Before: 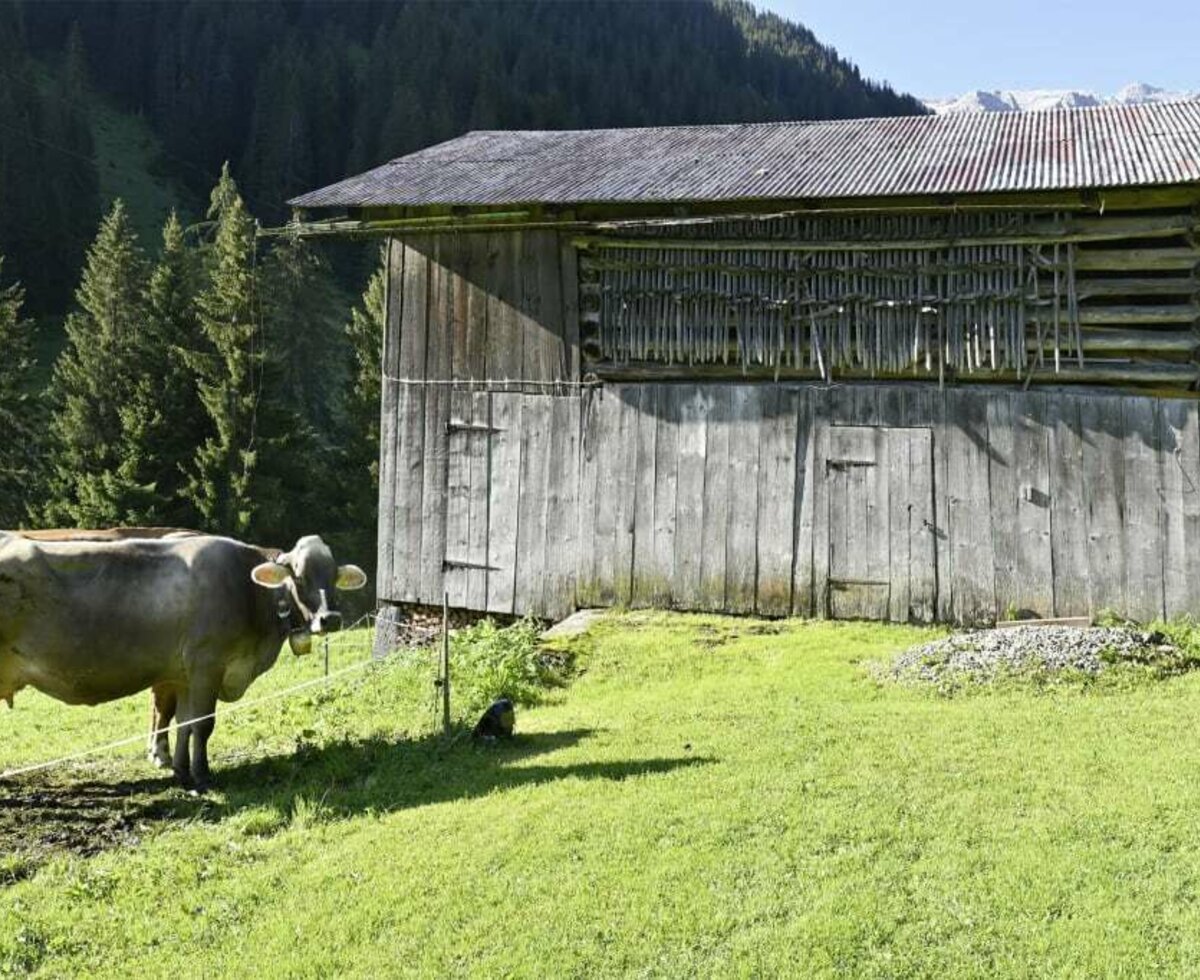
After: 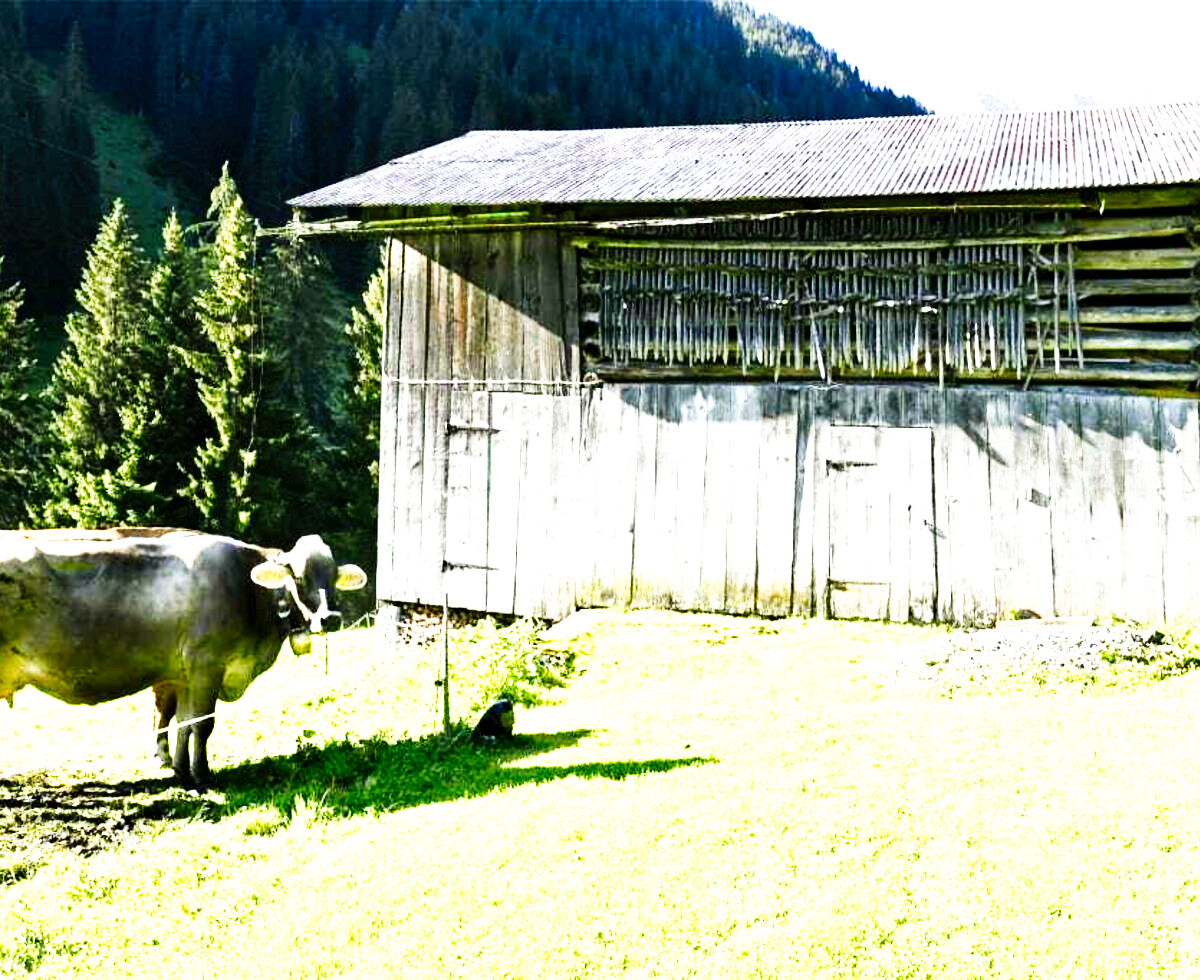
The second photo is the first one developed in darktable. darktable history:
exposure: black level correction 0, exposure 1.2 EV, compensate exposure bias true, compensate highlight preservation false
tone curve: curves: ch0 [(0, 0) (0.003, 0.002) (0.011, 0.002) (0.025, 0.002) (0.044, 0.002) (0.069, 0.002) (0.1, 0.003) (0.136, 0.008) (0.177, 0.03) (0.224, 0.058) (0.277, 0.139) (0.335, 0.233) (0.399, 0.363) (0.468, 0.506) (0.543, 0.649) (0.623, 0.781) (0.709, 0.88) (0.801, 0.956) (0.898, 0.994) (1, 1)], preserve colors none
